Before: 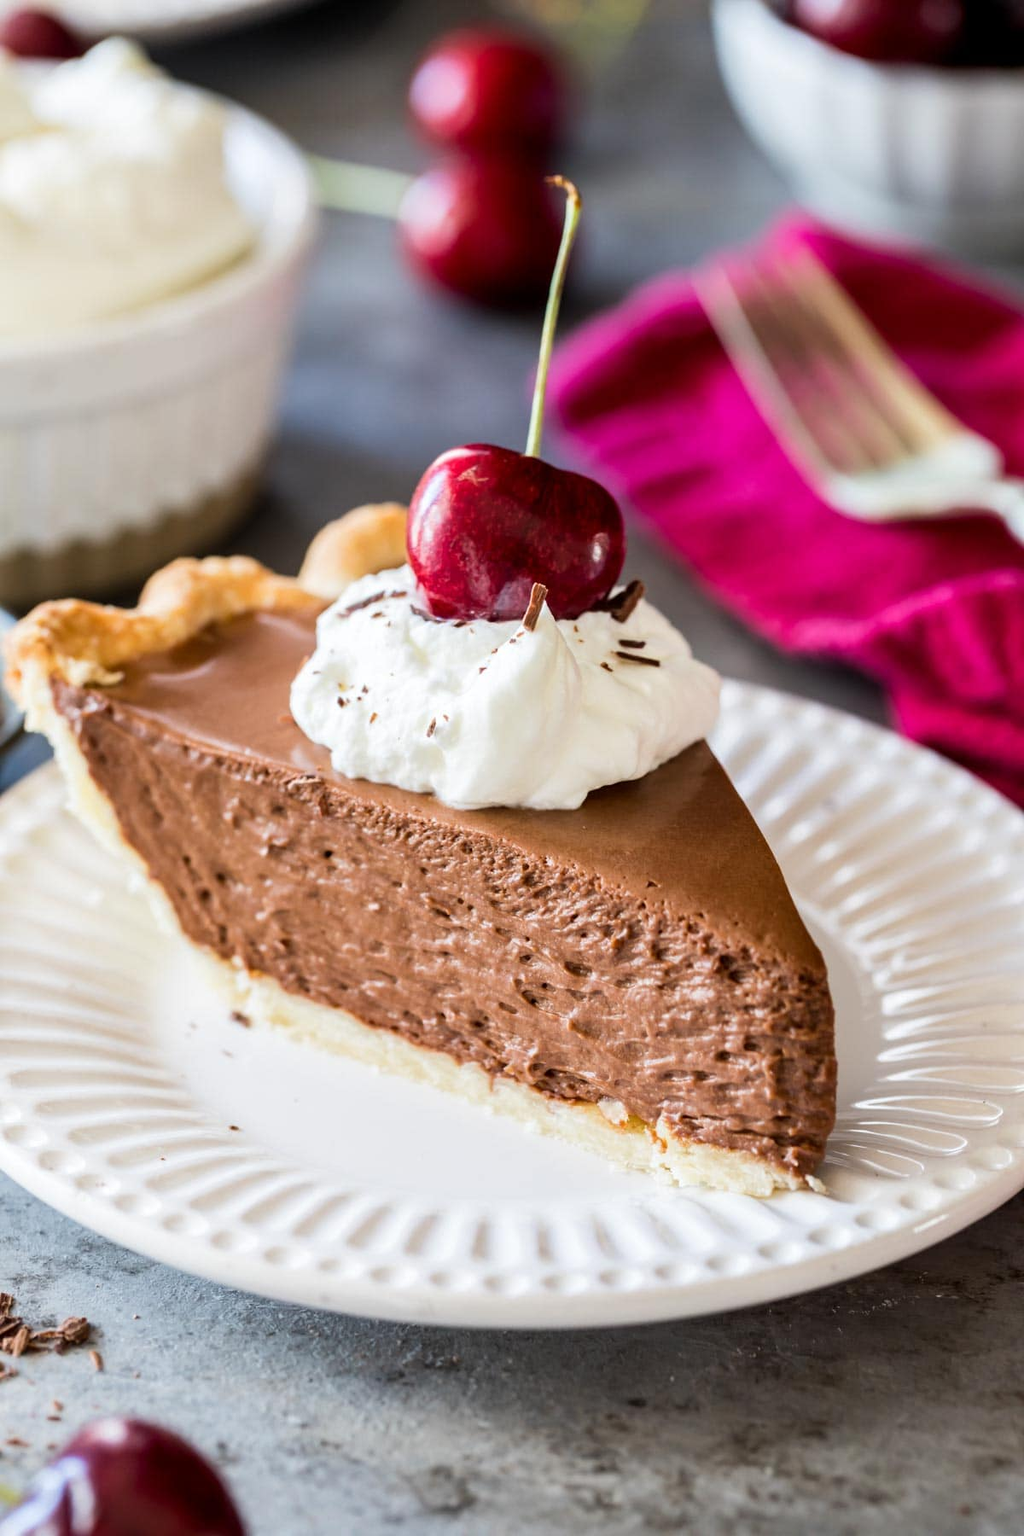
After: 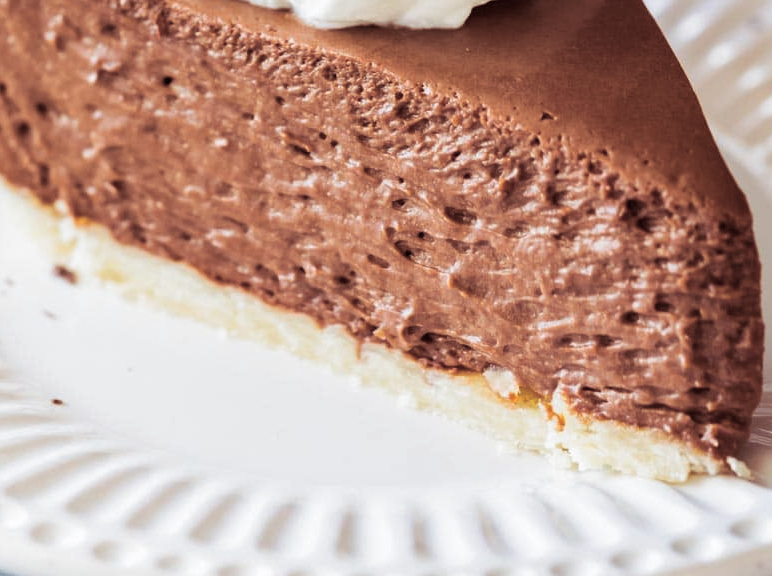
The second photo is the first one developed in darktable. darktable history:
crop: left 18.091%, top 51.13%, right 17.525%, bottom 16.85%
split-toning: shadows › saturation 0.41, highlights › saturation 0, compress 33.55%
